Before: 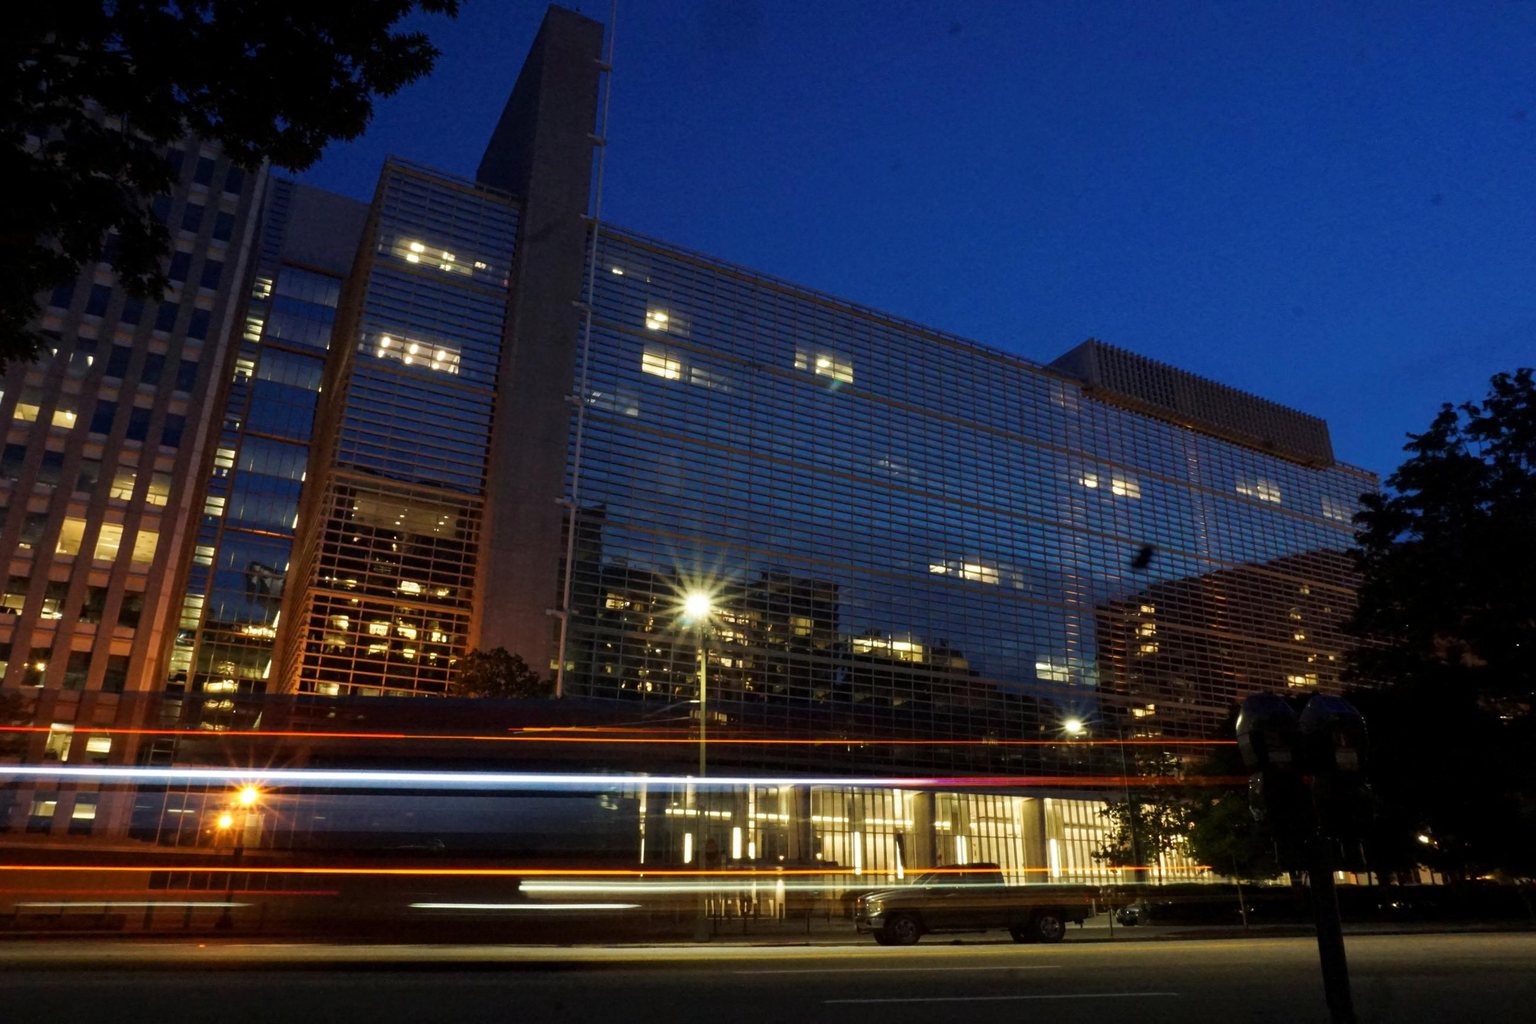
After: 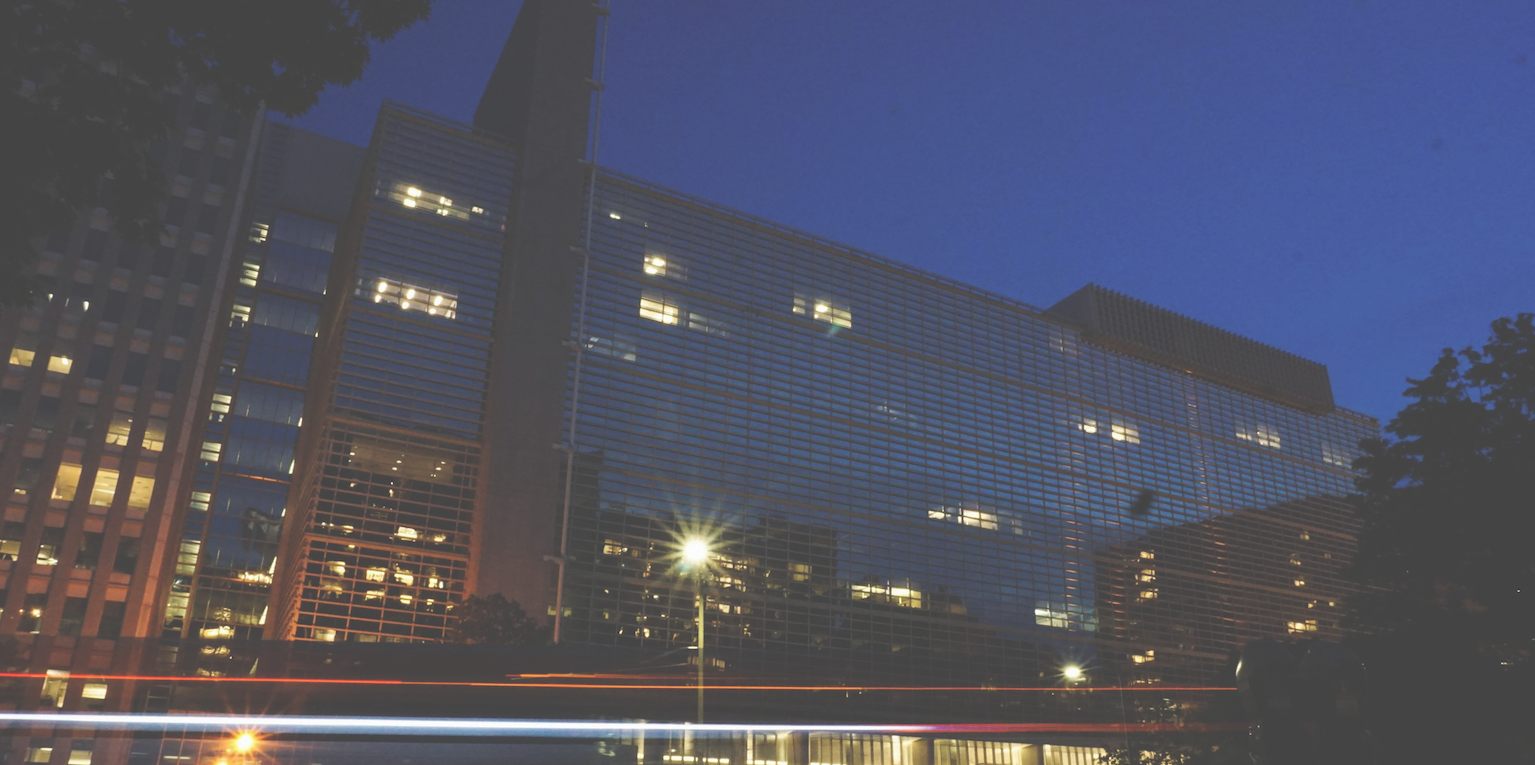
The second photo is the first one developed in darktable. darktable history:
tone equalizer: edges refinement/feathering 500, mask exposure compensation -1.57 EV, preserve details no
crop: left 0.327%, top 5.525%, bottom 19.919%
exposure: black level correction -0.063, exposure -0.049 EV, compensate highlight preservation false
